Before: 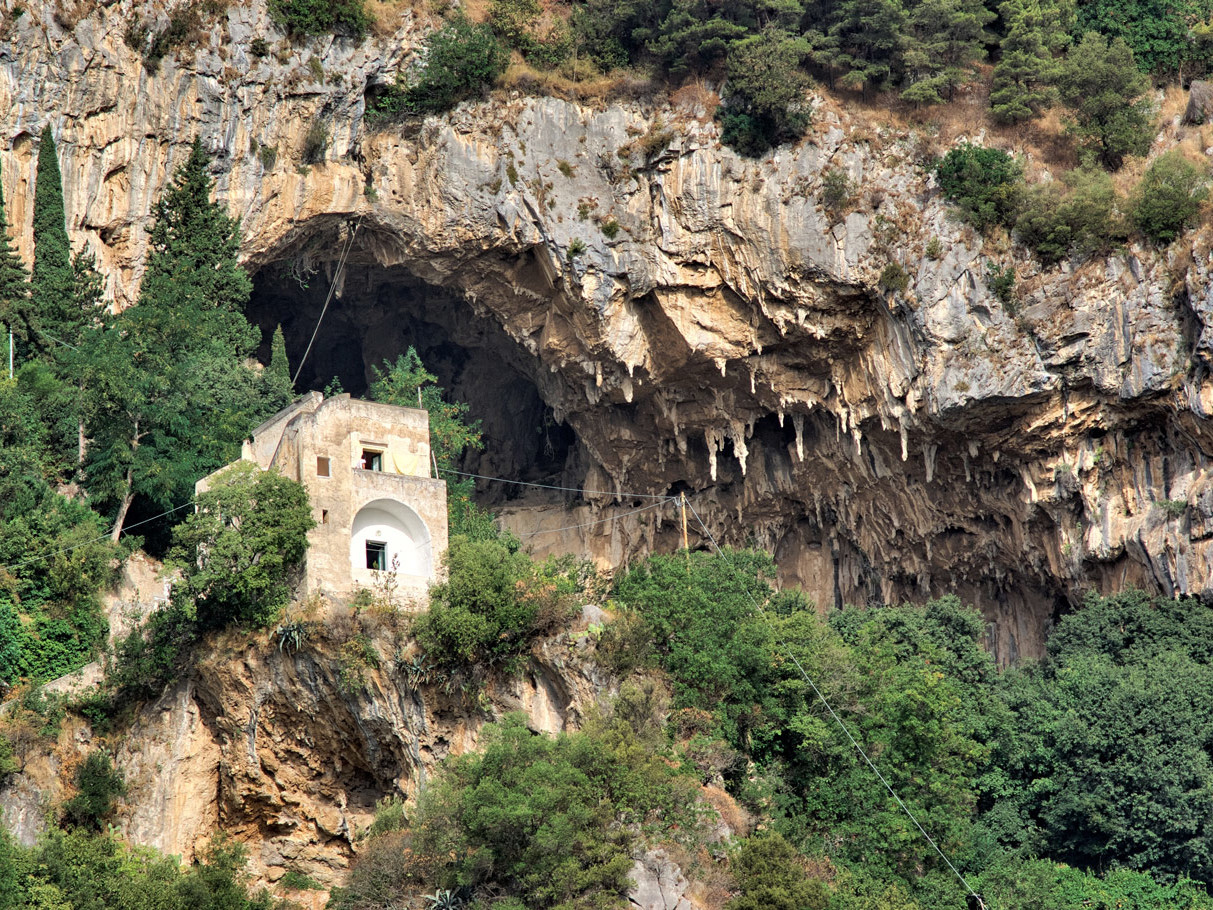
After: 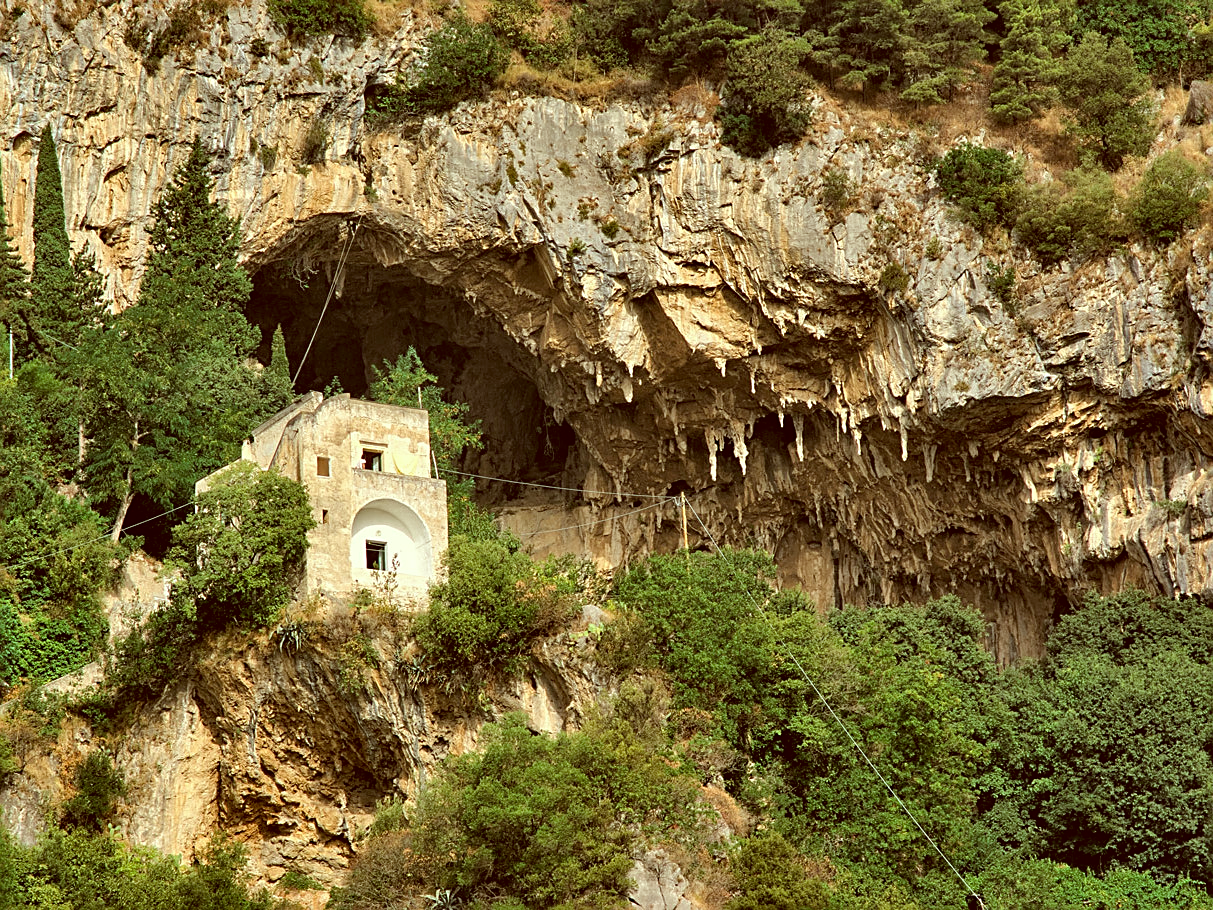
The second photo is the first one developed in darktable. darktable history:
color correction: highlights a* -5.3, highlights b* 9.8, shadows a* 9.8, shadows b* 24.26
sharpen: on, module defaults
